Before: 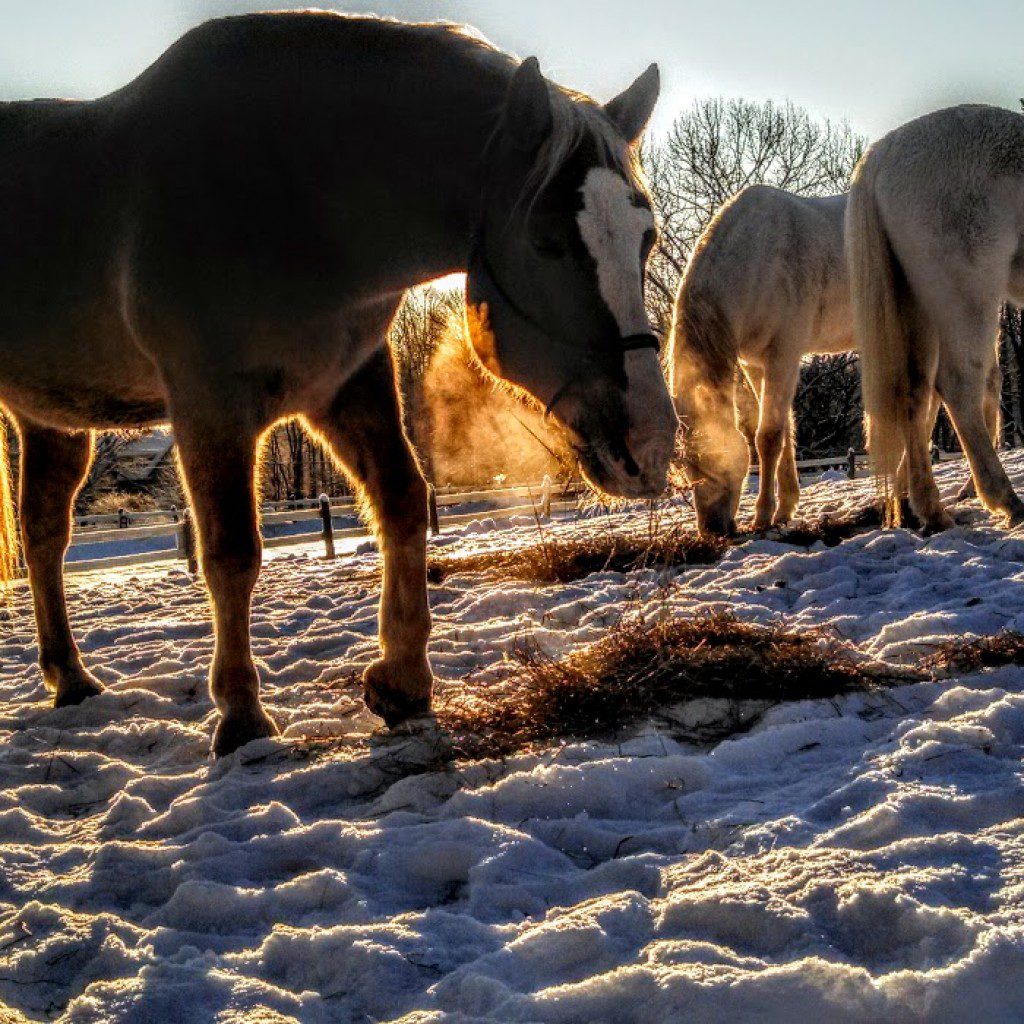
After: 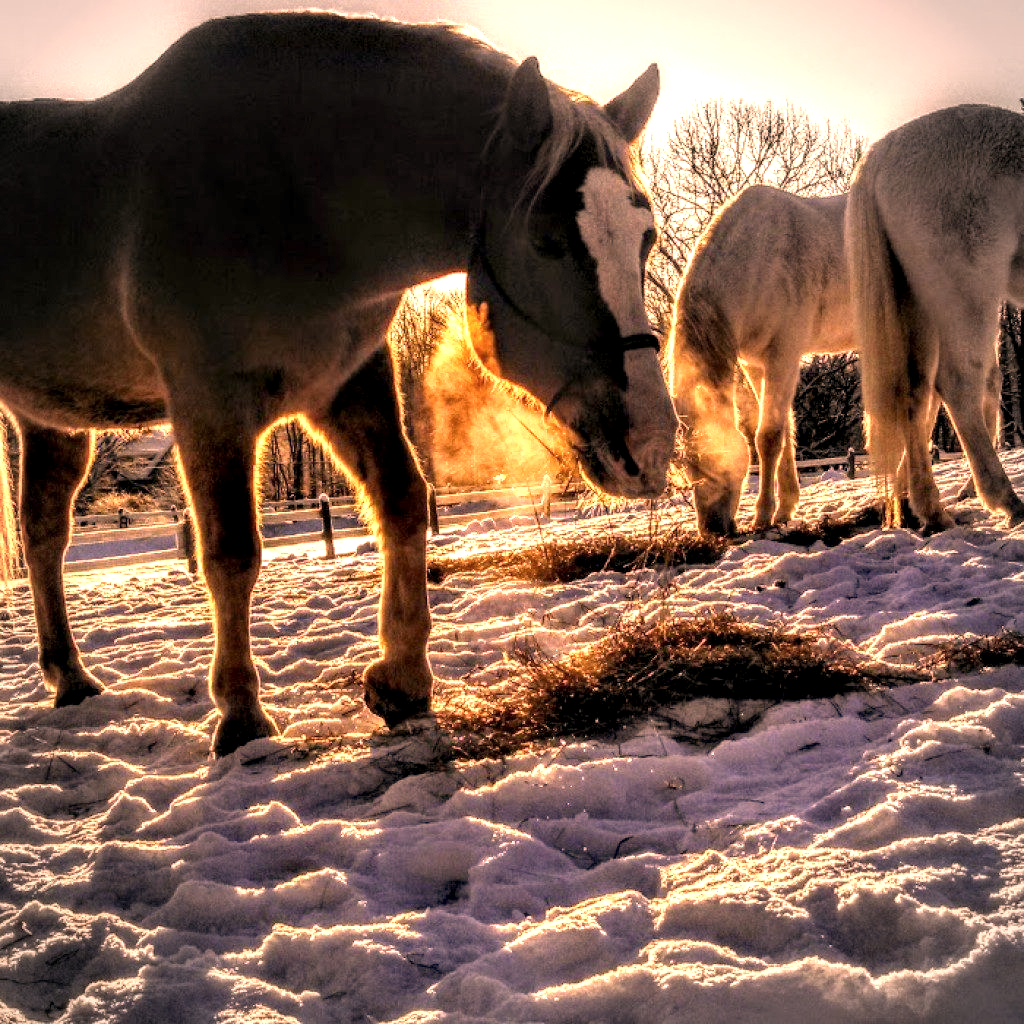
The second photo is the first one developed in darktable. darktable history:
vignetting: automatic ratio true
color correction: highlights a* 40, highlights b* 40, saturation 0.69
exposure: black level correction 0.001, exposure 1 EV, compensate highlight preservation false
